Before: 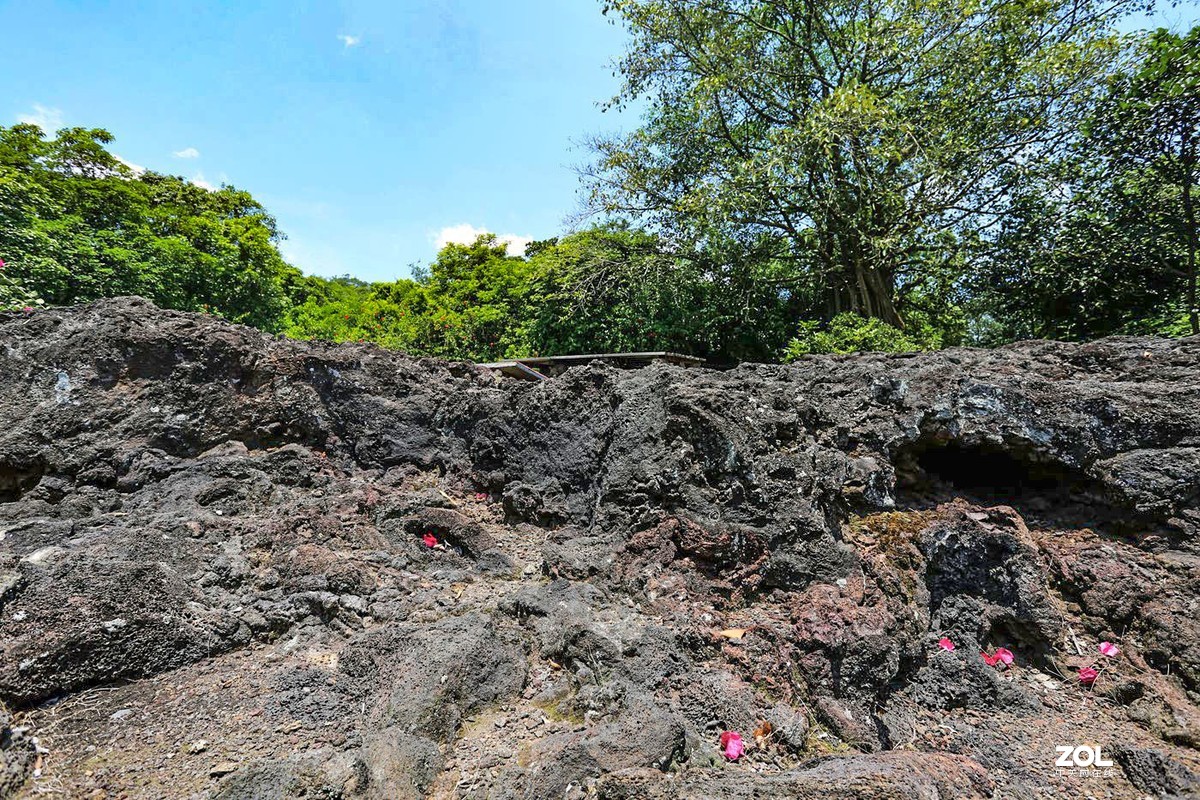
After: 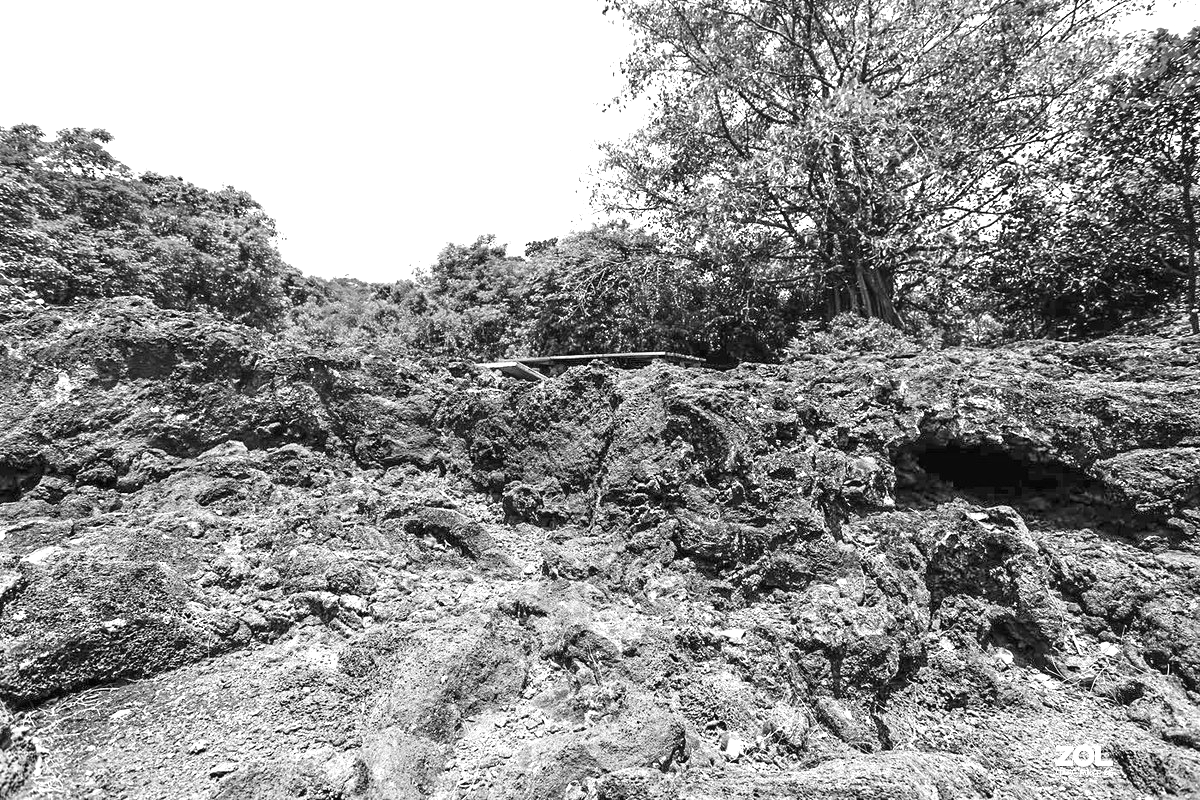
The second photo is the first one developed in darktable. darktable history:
exposure: black level correction 0, exposure 0.951 EV, compensate highlight preservation false
color zones: curves: ch0 [(0, 0.613) (0.01, 0.613) (0.245, 0.448) (0.498, 0.529) (0.642, 0.665) (0.879, 0.777) (0.99, 0.613)]; ch1 [(0, 0) (0.143, 0) (0.286, 0) (0.429, 0) (0.571, 0) (0.714, 0) (0.857, 0)]
